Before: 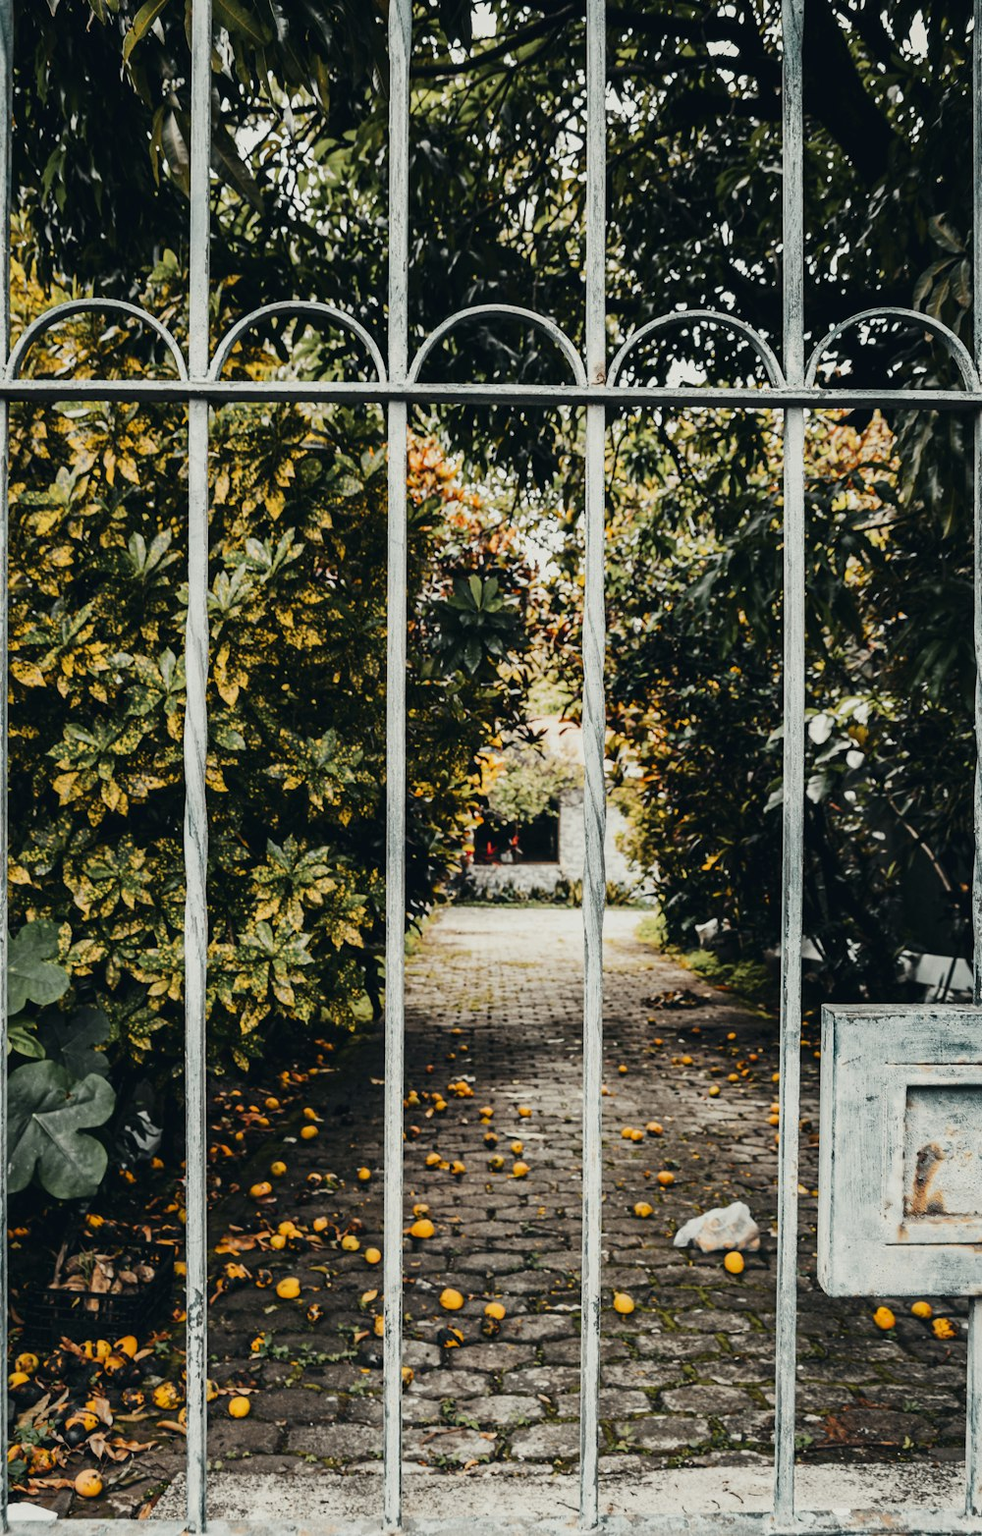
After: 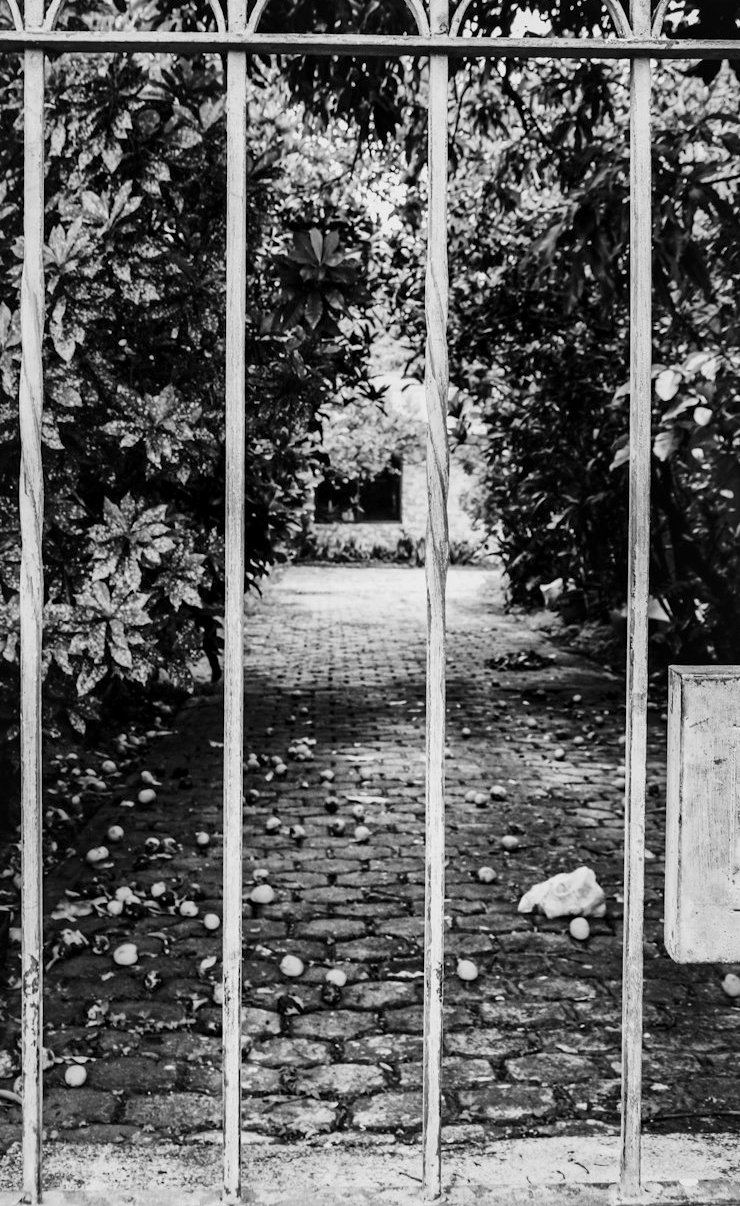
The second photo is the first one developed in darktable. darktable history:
monochrome: on, module defaults
crop: left 16.871%, top 22.857%, right 9.116%
local contrast: mode bilateral grid, contrast 25, coarseness 60, detail 151%, midtone range 0.2
